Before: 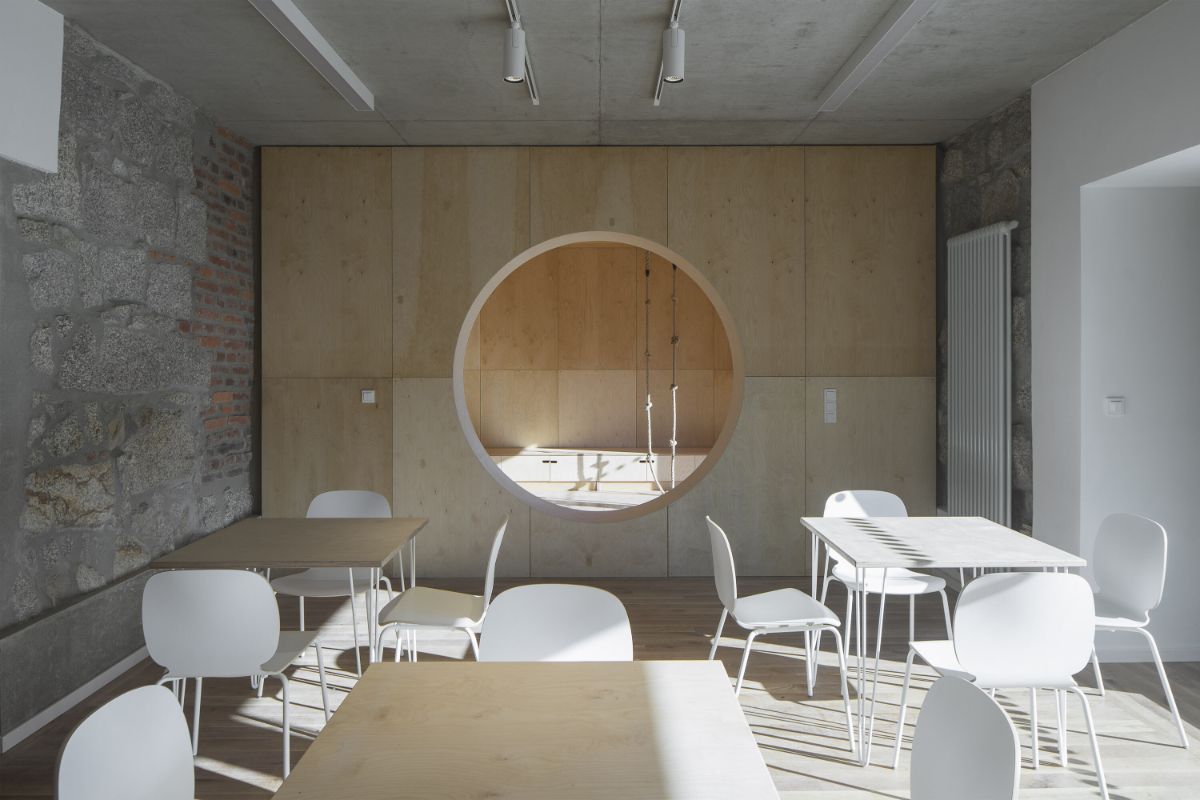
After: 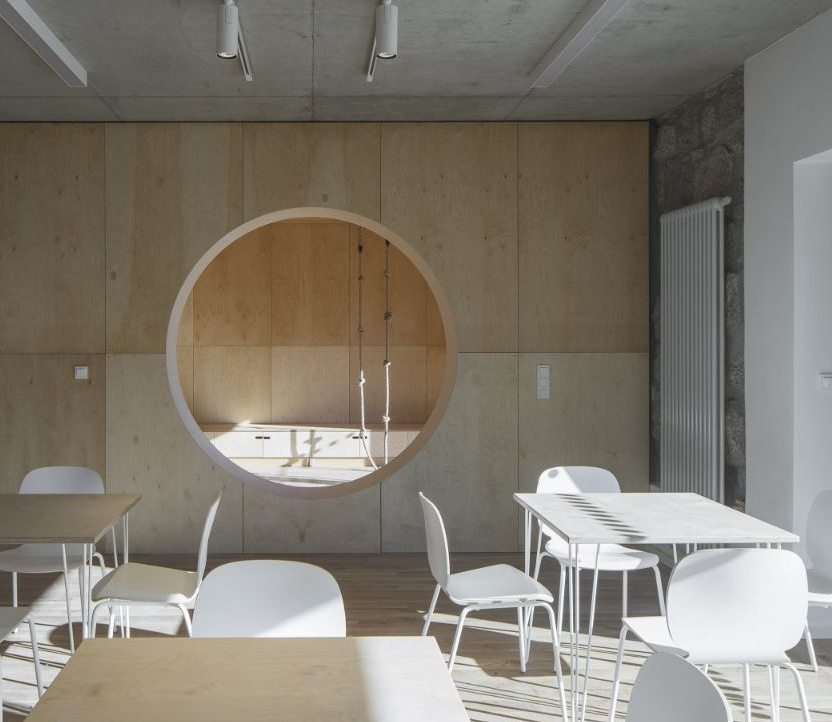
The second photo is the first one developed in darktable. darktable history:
local contrast: detail 109%
crop and rotate: left 23.942%, top 3.115%, right 6.672%, bottom 6.535%
